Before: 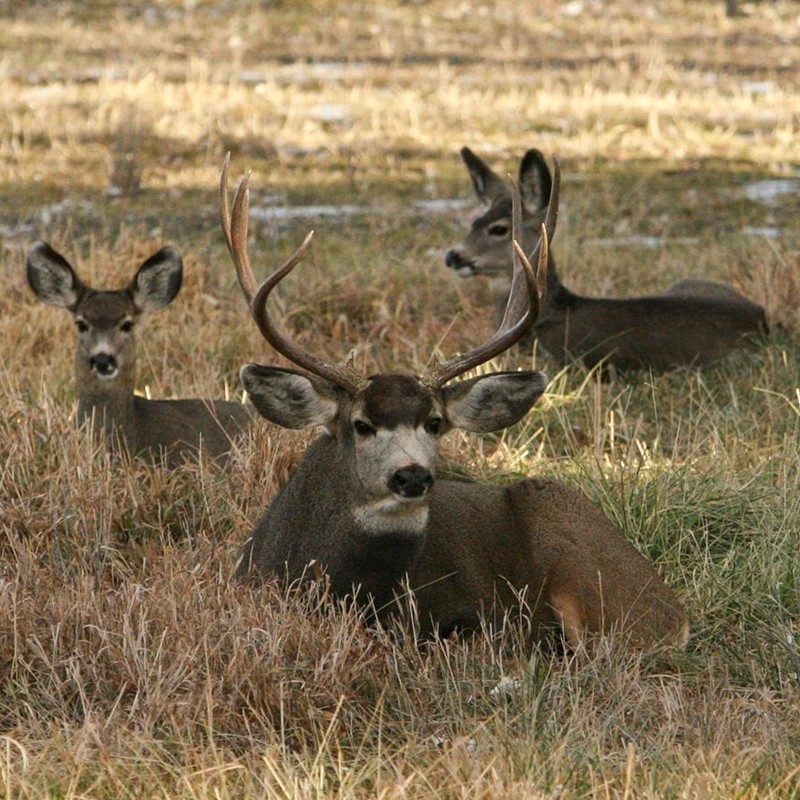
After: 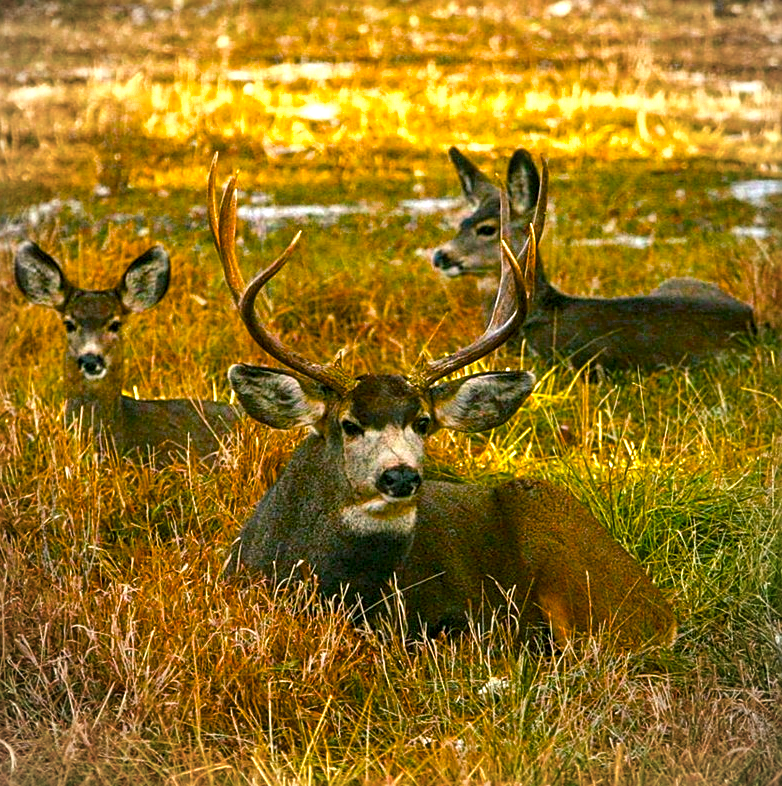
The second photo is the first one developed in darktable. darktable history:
exposure: exposure 1 EV, compensate highlight preservation false
color balance rgb: shadows lift › chroma 2.631%, shadows lift › hue 193.32°, perceptual saturation grading › global saturation 65.462%, perceptual saturation grading › highlights 49.303%, perceptual saturation grading › shadows 29.974%, global vibrance 1.362%, saturation formula JzAzBz (2021)
vignetting: fall-off radius 64.18%
crop and rotate: left 1.54%, right 0.65%, bottom 1.671%
sharpen: on, module defaults
local contrast: on, module defaults
